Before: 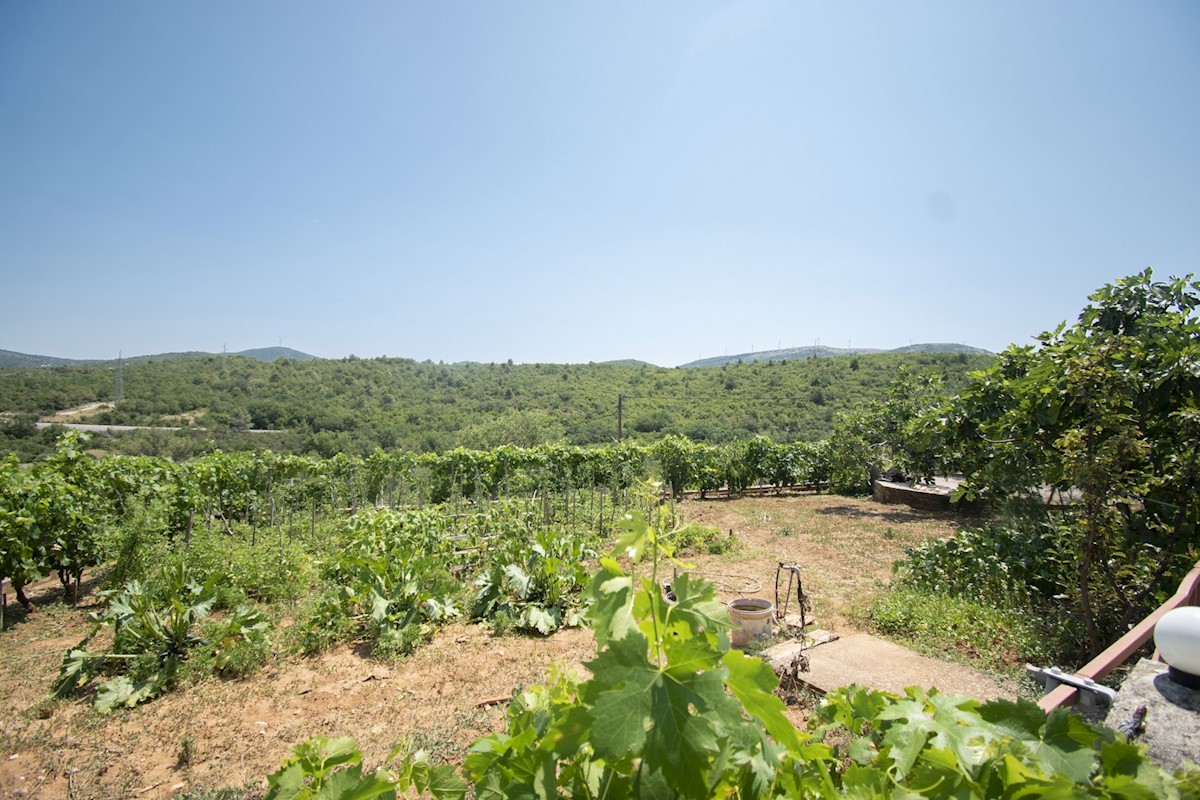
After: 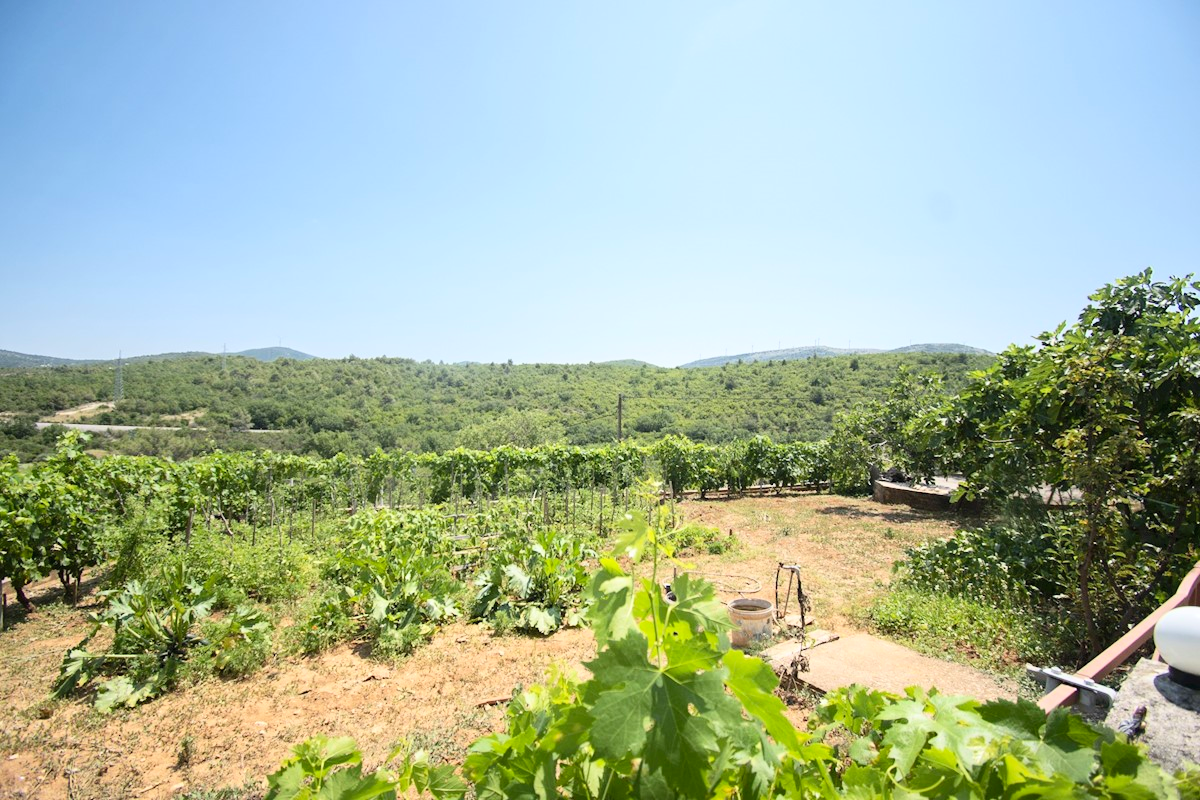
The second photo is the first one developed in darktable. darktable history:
rgb levels: preserve colors max RGB
contrast brightness saturation: contrast 0.2, brightness 0.16, saturation 0.22
